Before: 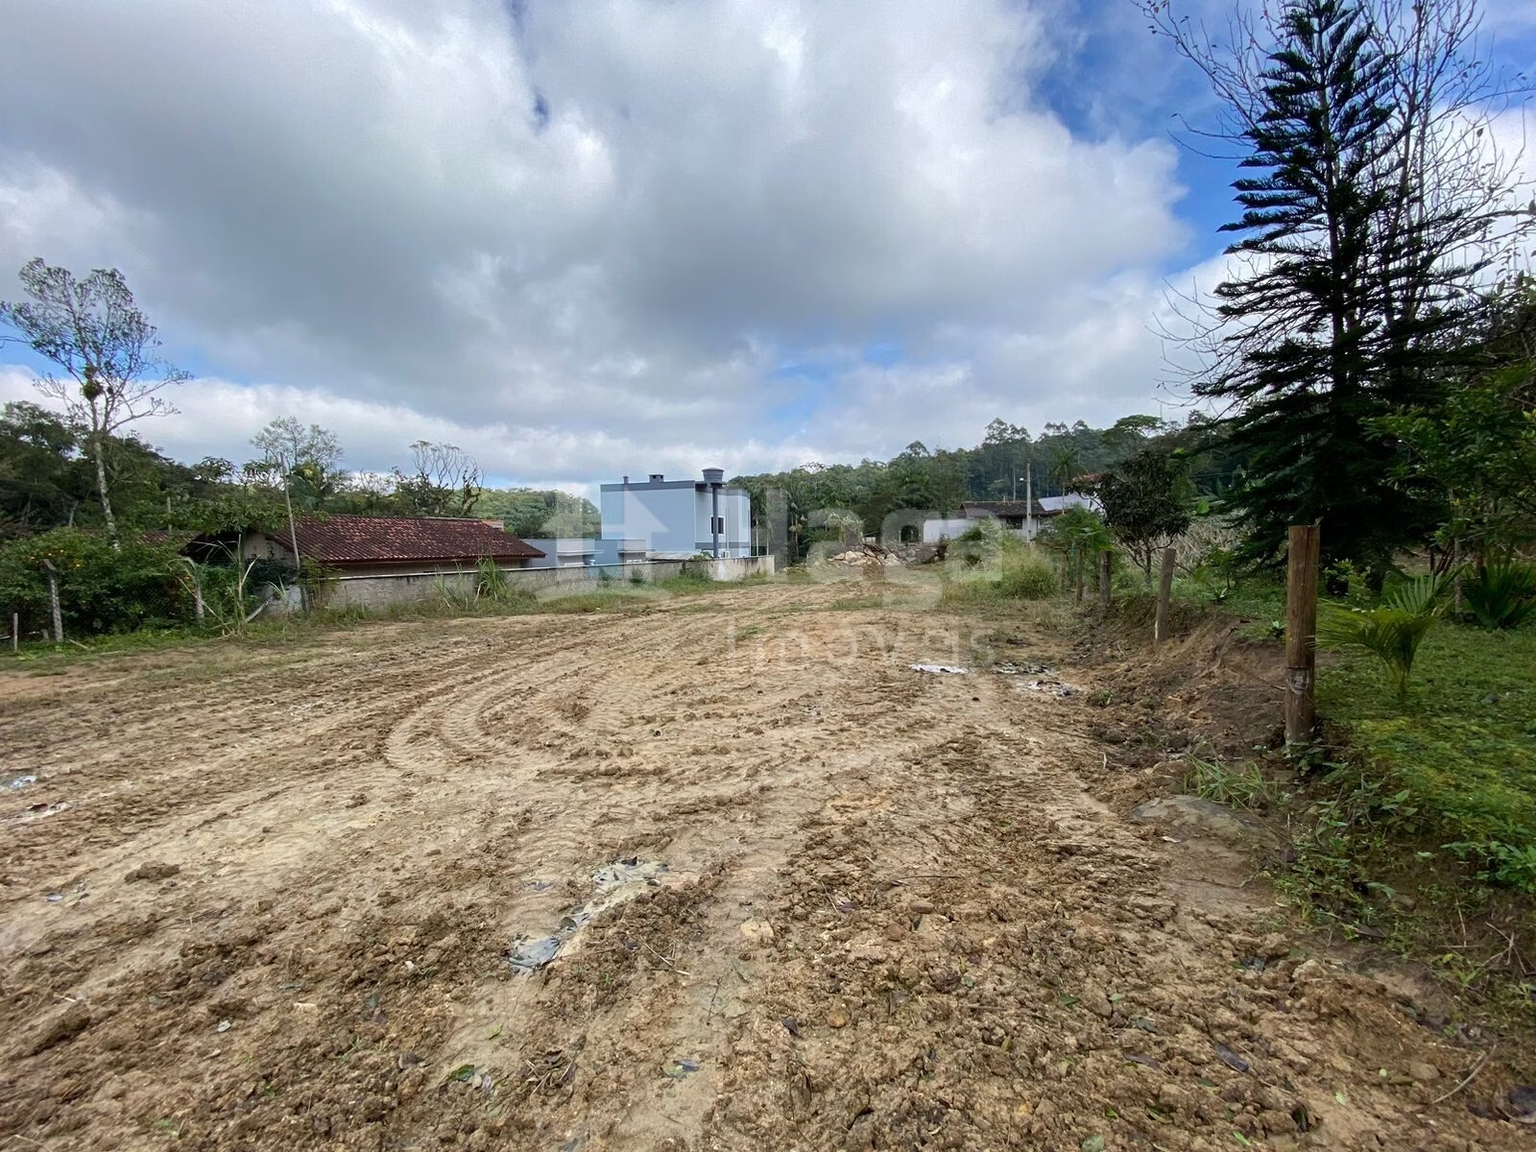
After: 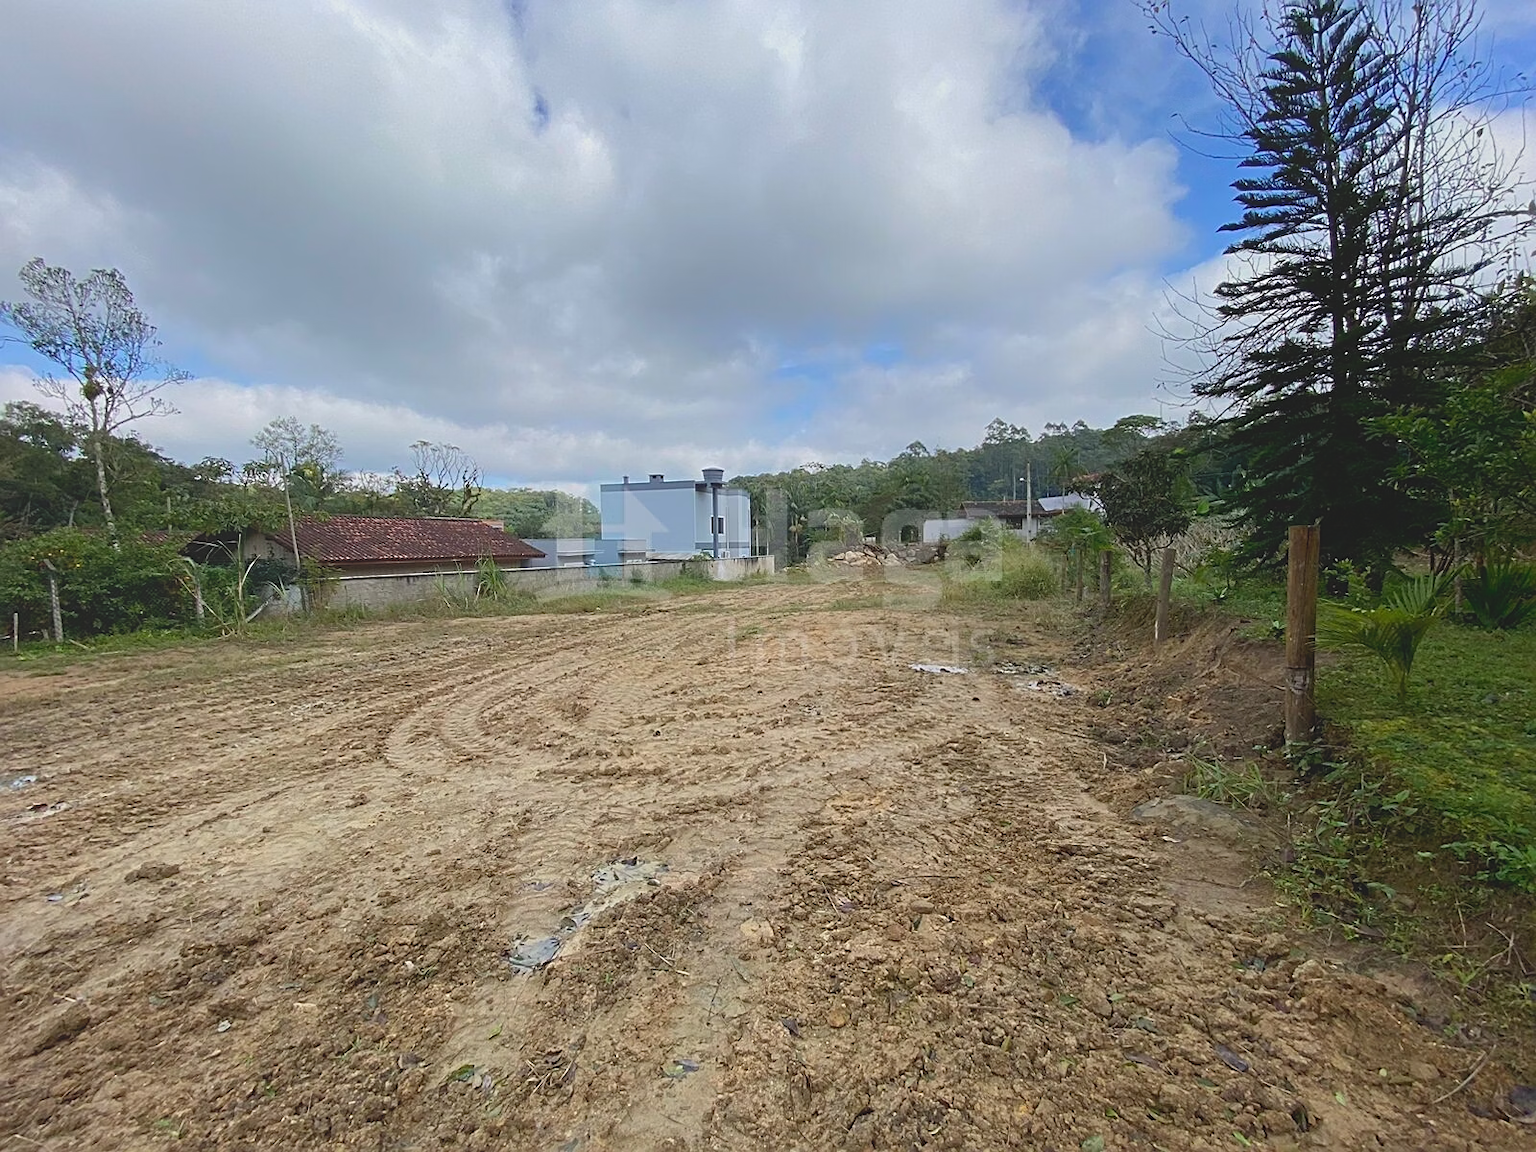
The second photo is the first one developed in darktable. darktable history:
local contrast: detail 69%
sharpen: on, module defaults
